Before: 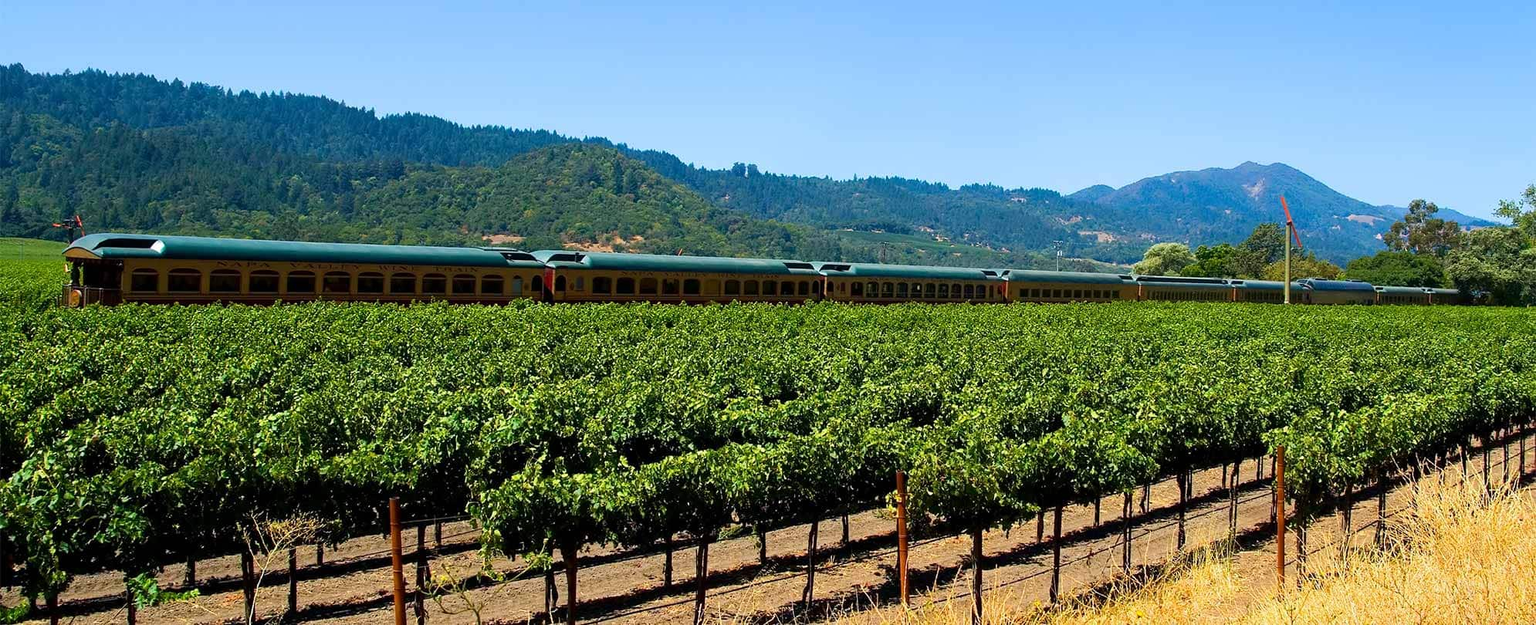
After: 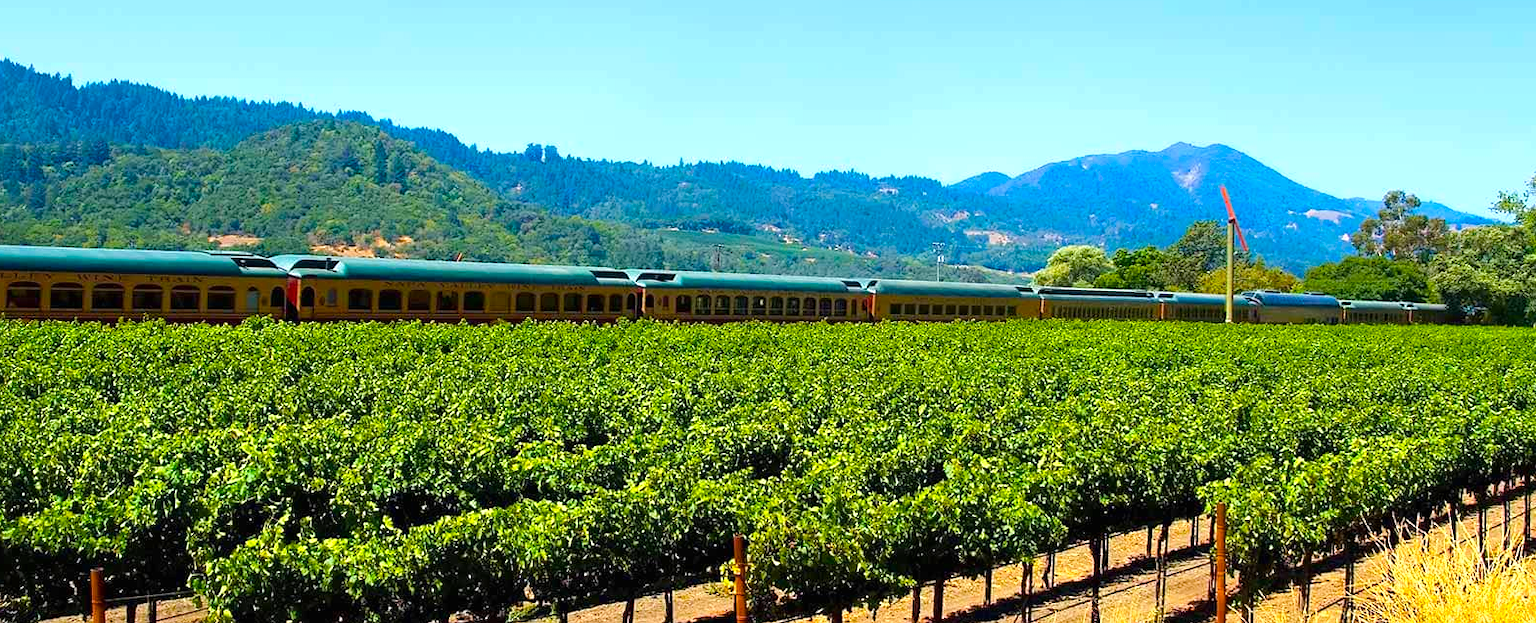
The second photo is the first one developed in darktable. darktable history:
contrast brightness saturation: saturation -0.04
white balance: emerald 1
color balance rgb: perceptual saturation grading › global saturation 25%, perceptual brilliance grading › mid-tones 10%, perceptual brilliance grading › shadows 15%, global vibrance 20%
crop and rotate: left 20.74%, top 7.912%, right 0.375%, bottom 13.378%
exposure: black level correction 0, exposure 0.5 EV, compensate exposure bias true, compensate highlight preservation false
